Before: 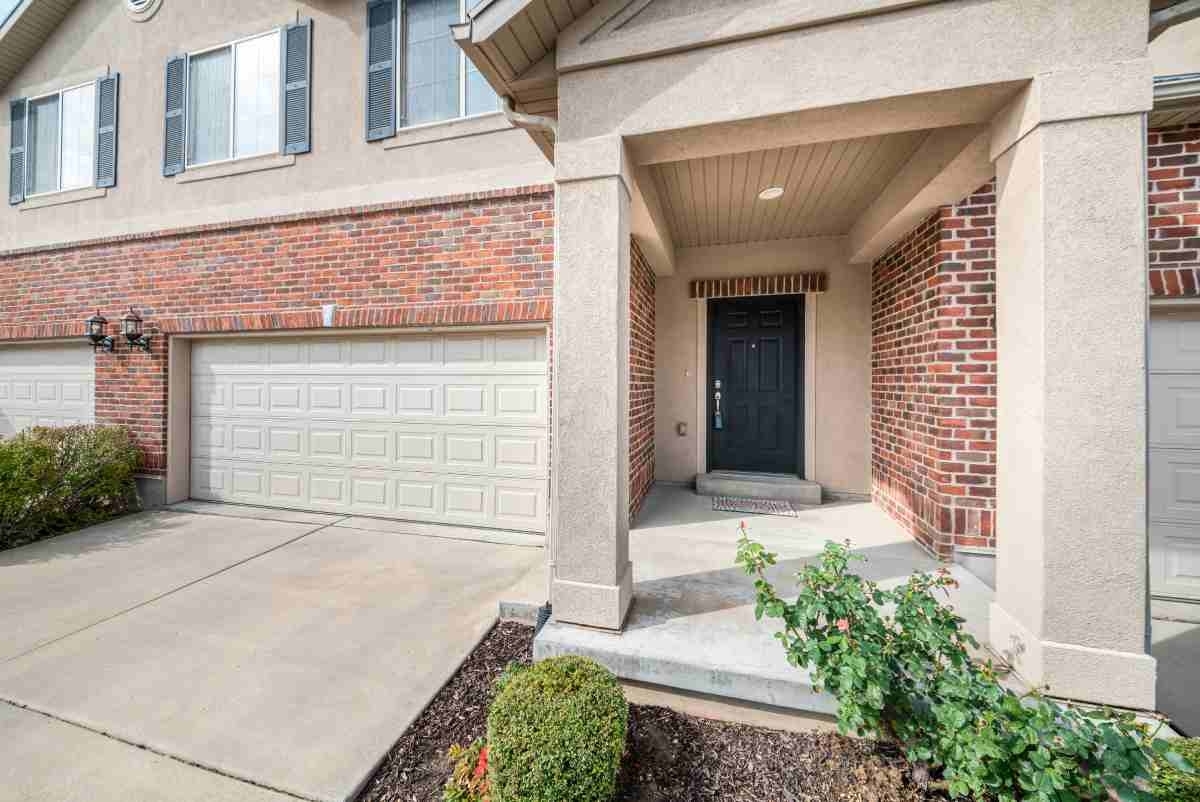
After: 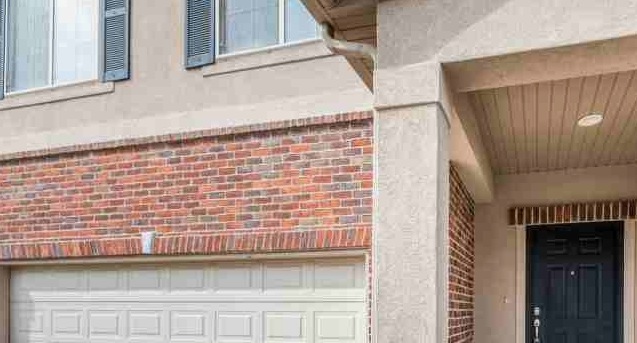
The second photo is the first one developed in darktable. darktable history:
crop: left 15.136%, top 9.127%, right 31.201%, bottom 48.086%
exposure: black level correction 0.001, exposure -0.124 EV, compensate highlight preservation false
